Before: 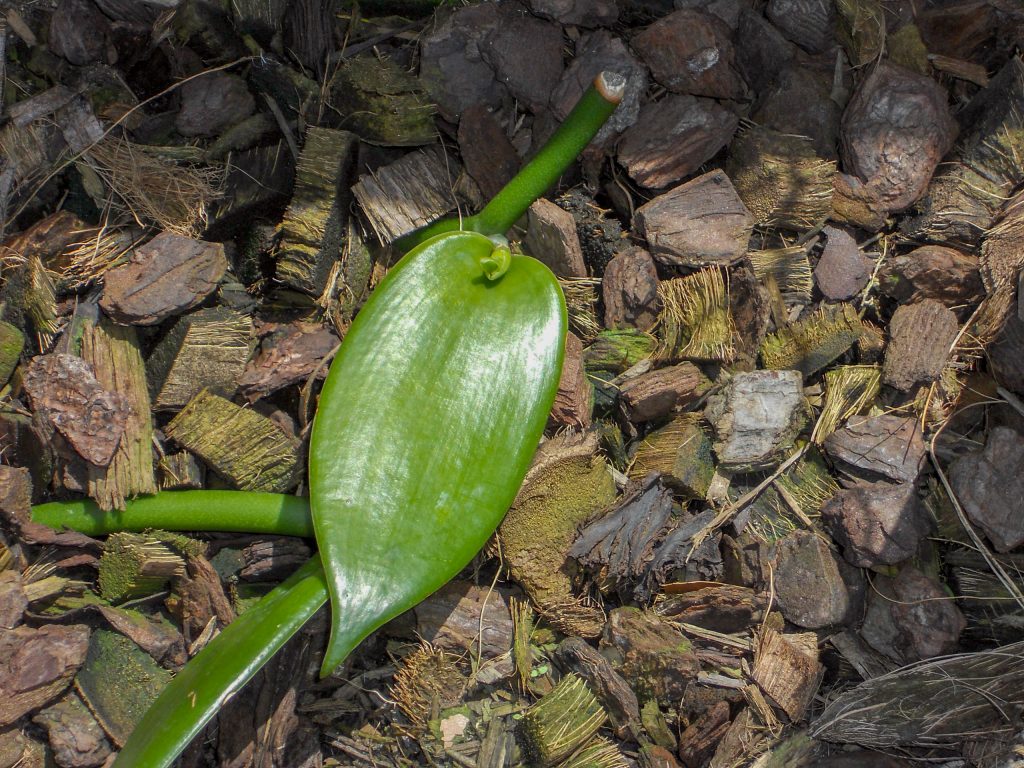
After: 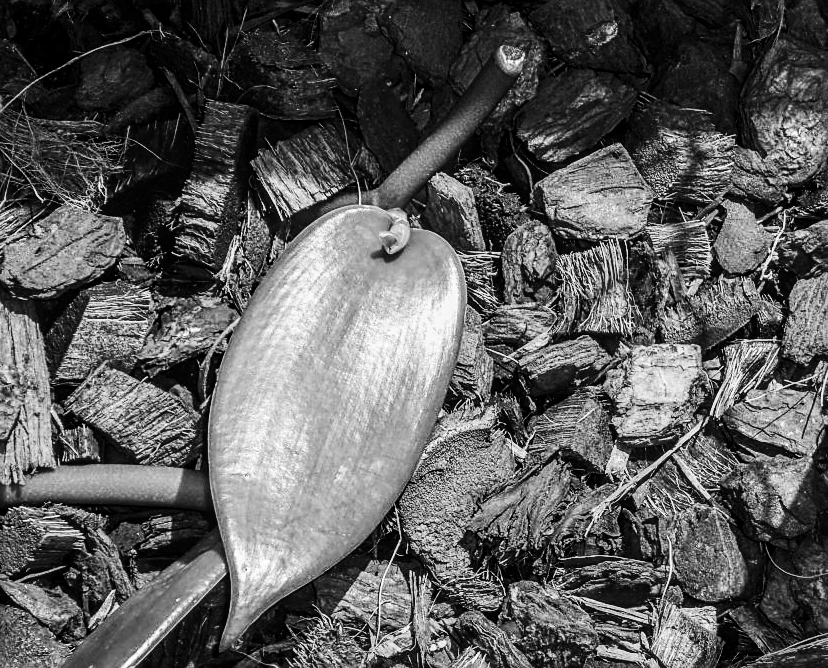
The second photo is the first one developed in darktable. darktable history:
sharpen: on, module defaults
levels: levels [0, 0.618, 1]
white balance: red 0.766, blue 1.537
color zones: curves: ch1 [(0, -0.014) (0.143, -0.013) (0.286, -0.013) (0.429, -0.016) (0.571, -0.019) (0.714, -0.015) (0.857, 0.002) (1, -0.014)]
local contrast: on, module defaults
base curve: curves: ch0 [(0, 0) (0.032, 0.025) (0.121, 0.166) (0.206, 0.329) (0.605, 0.79) (1, 1)], preserve colors none
crop: left 9.929%, top 3.475%, right 9.188%, bottom 9.529%
contrast brightness saturation: contrast 0.24, brightness 0.26, saturation 0.39
